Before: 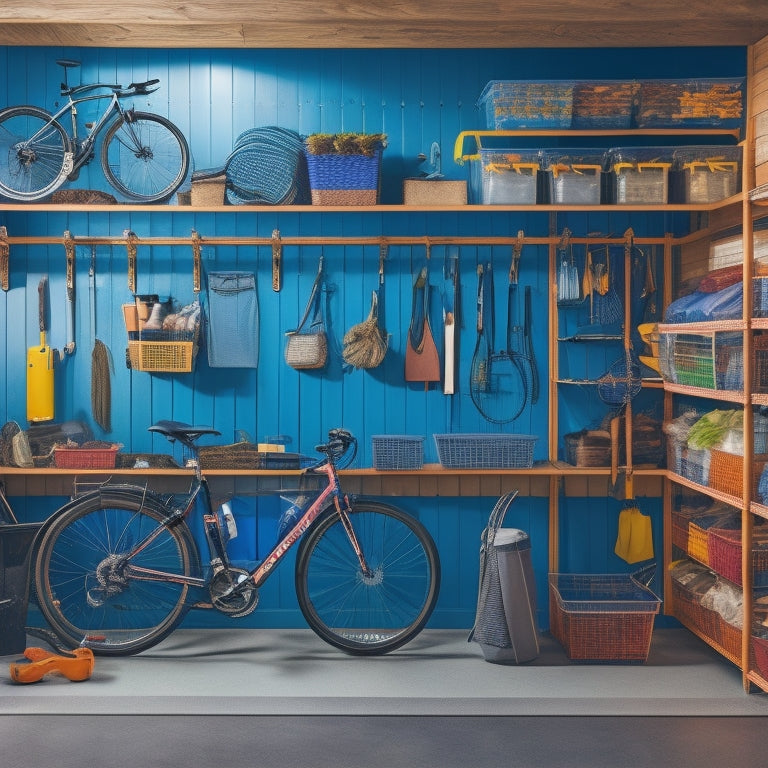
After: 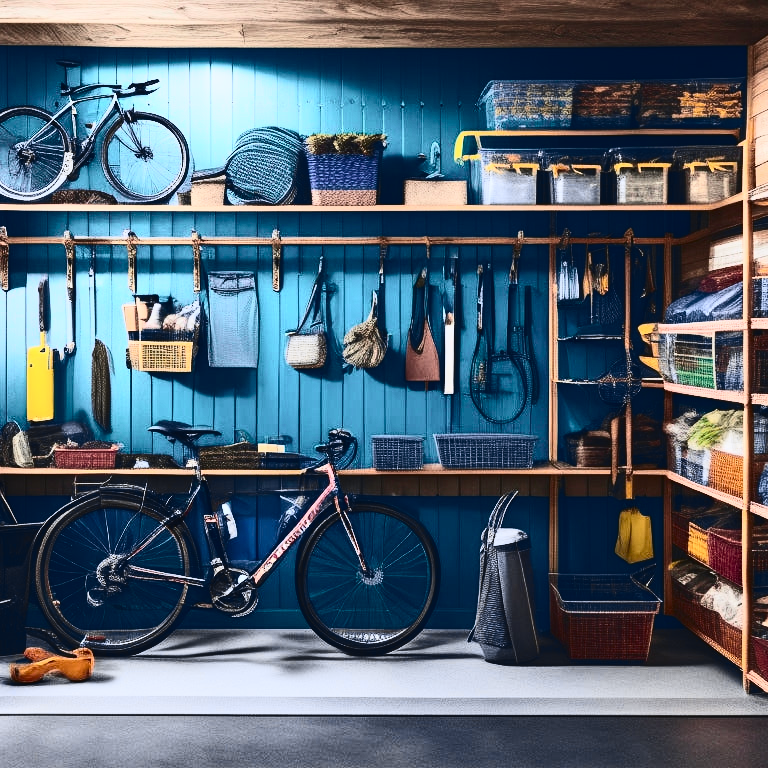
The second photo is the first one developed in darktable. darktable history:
color calibration: illuminant as shot in camera, x 0.358, y 0.373, temperature 4628.91 K
tone curve: curves: ch0 [(0, 0.023) (0.103, 0.087) (0.277, 0.28) (0.46, 0.554) (0.569, 0.68) (0.735, 0.843) (0.994, 0.984)]; ch1 [(0, 0) (0.324, 0.285) (0.456, 0.438) (0.488, 0.497) (0.512, 0.503) (0.535, 0.535) (0.599, 0.606) (0.715, 0.738) (1, 1)]; ch2 [(0, 0) (0.369, 0.388) (0.449, 0.431) (0.478, 0.471) (0.502, 0.503) (0.55, 0.553) (0.603, 0.602) (0.656, 0.713) (1, 1)], color space Lab, independent channels, preserve colors none
contrast brightness saturation: contrast 0.5, saturation -0.1
